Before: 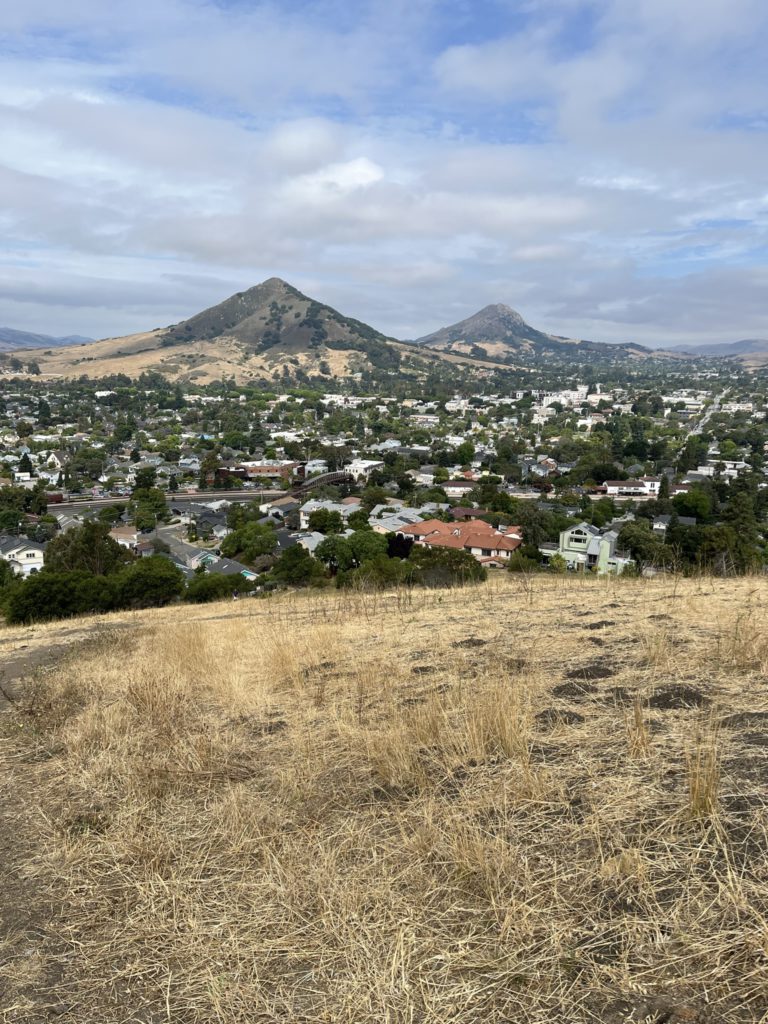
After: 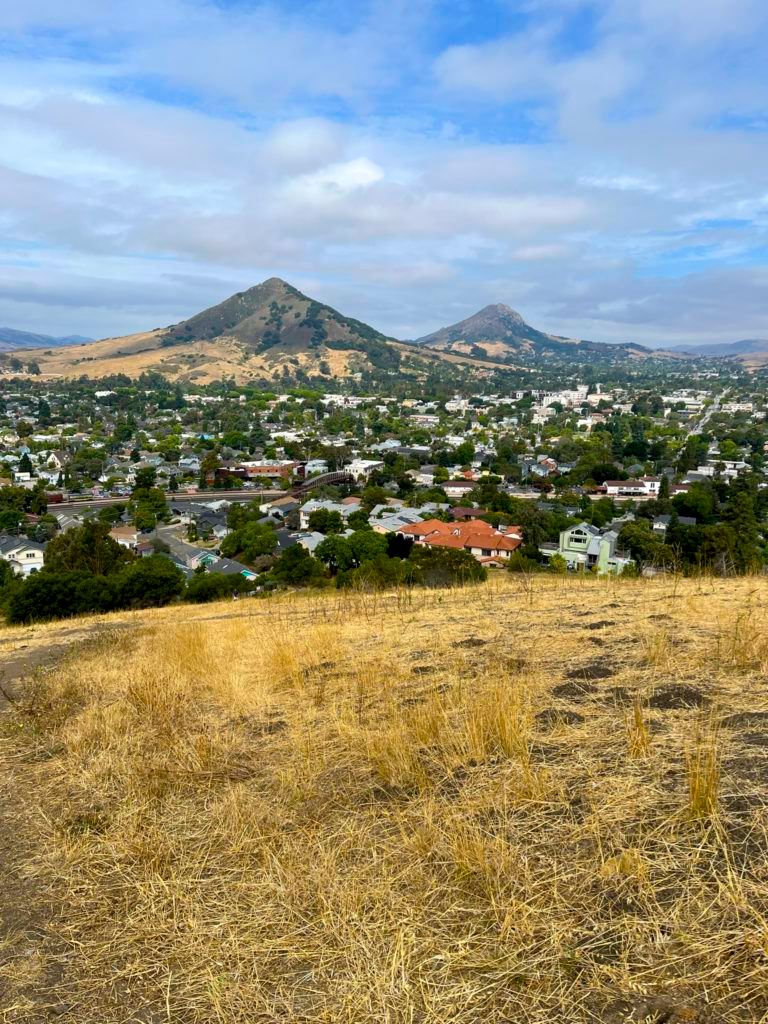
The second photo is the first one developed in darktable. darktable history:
exposure: black level correction 0.004, exposure 0.014 EV, compensate highlight preservation false
color balance rgb: perceptual saturation grading › global saturation 25%, global vibrance 20%
color balance: output saturation 110%
